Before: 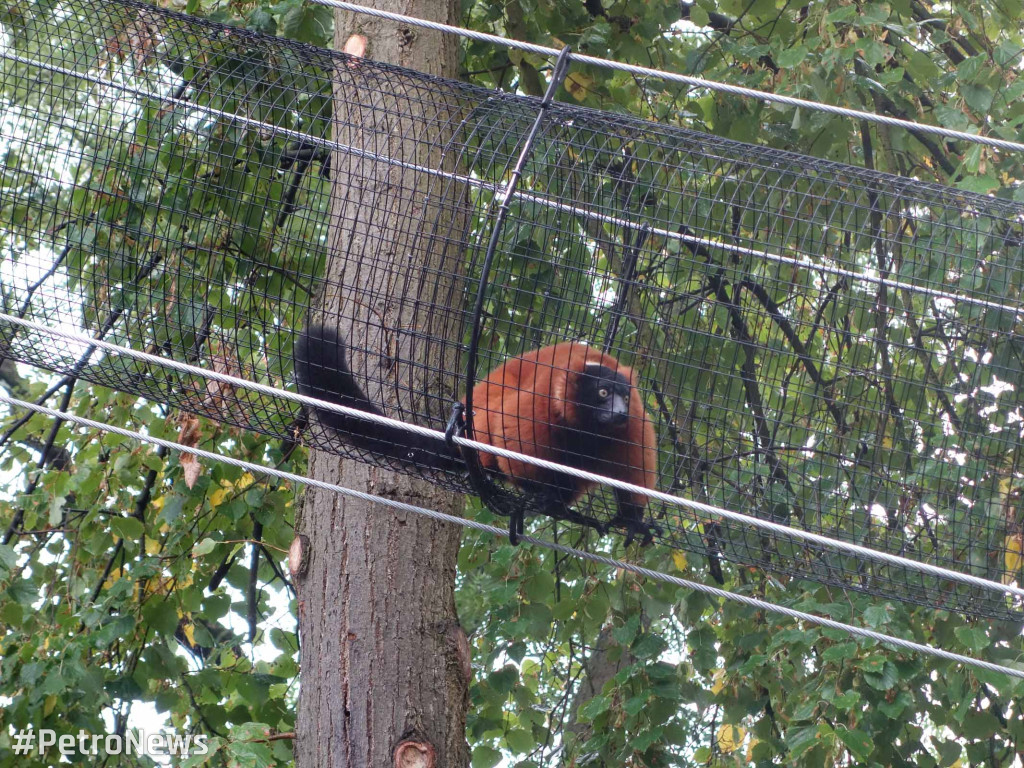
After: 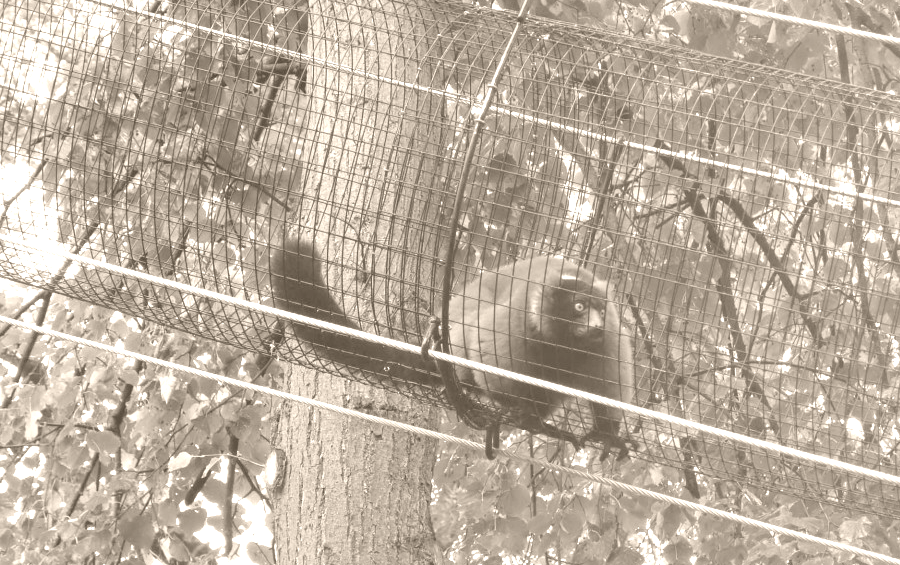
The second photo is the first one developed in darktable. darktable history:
shadows and highlights: shadows 25, highlights -25
colorize: hue 34.49°, saturation 35.33%, source mix 100%, version 1
crop and rotate: left 2.425%, top 11.305%, right 9.6%, bottom 15.08%
contrast brightness saturation: saturation 0.5
